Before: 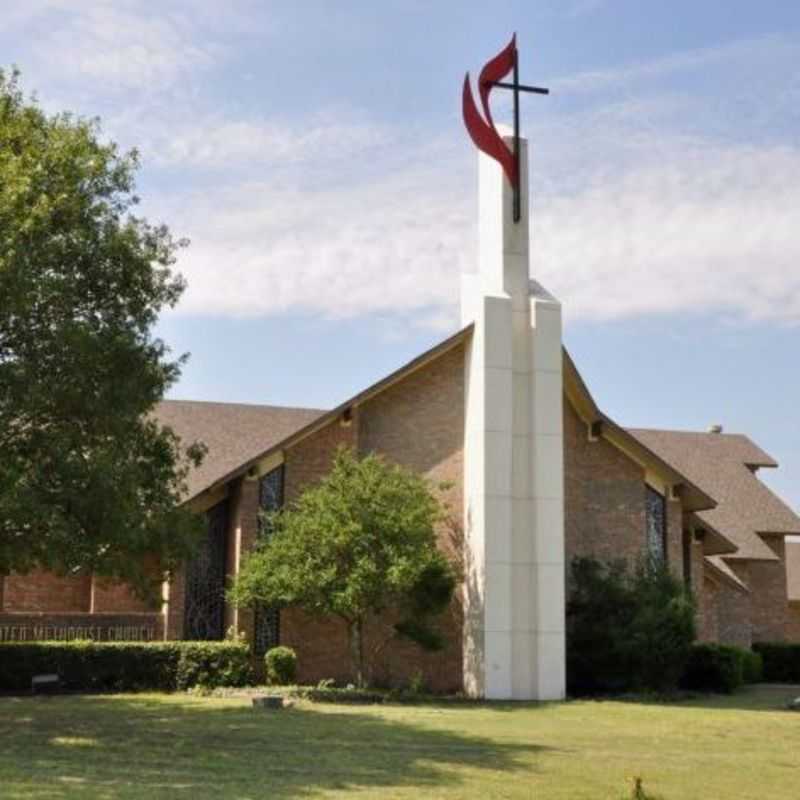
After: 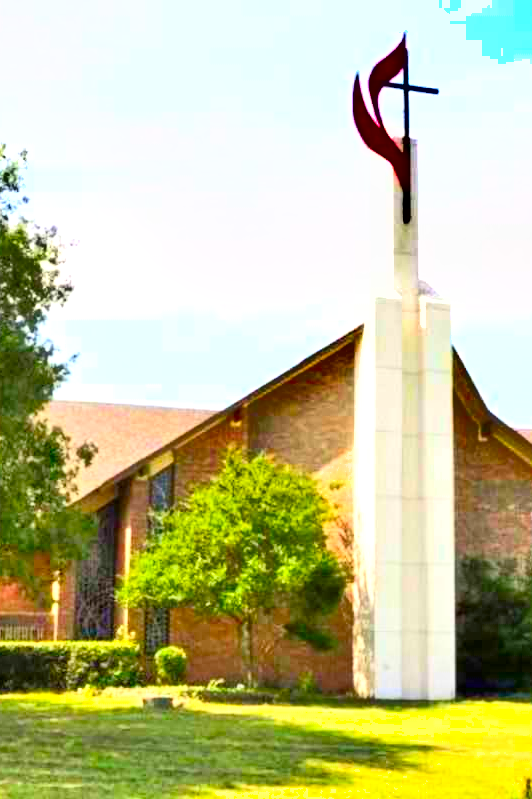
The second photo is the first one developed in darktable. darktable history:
crop and rotate: left 13.839%, right 19.65%
tone equalizer: -7 EV 0.147 EV, -6 EV 0.619 EV, -5 EV 1.19 EV, -4 EV 1.35 EV, -3 EV 1.14 EV, -2 EV 0.6 EV, -1 EV 0.168 EV
exposure: black level correction 0, exposure 1.2 EV, compensate exposure bias true, compensate highlight preservation false
contrast brightness saturation: contrast 0.263, brightness 0.011, saturation 0.858
shadows and highlights: white point adjustment 0.042, soften with gaussian
